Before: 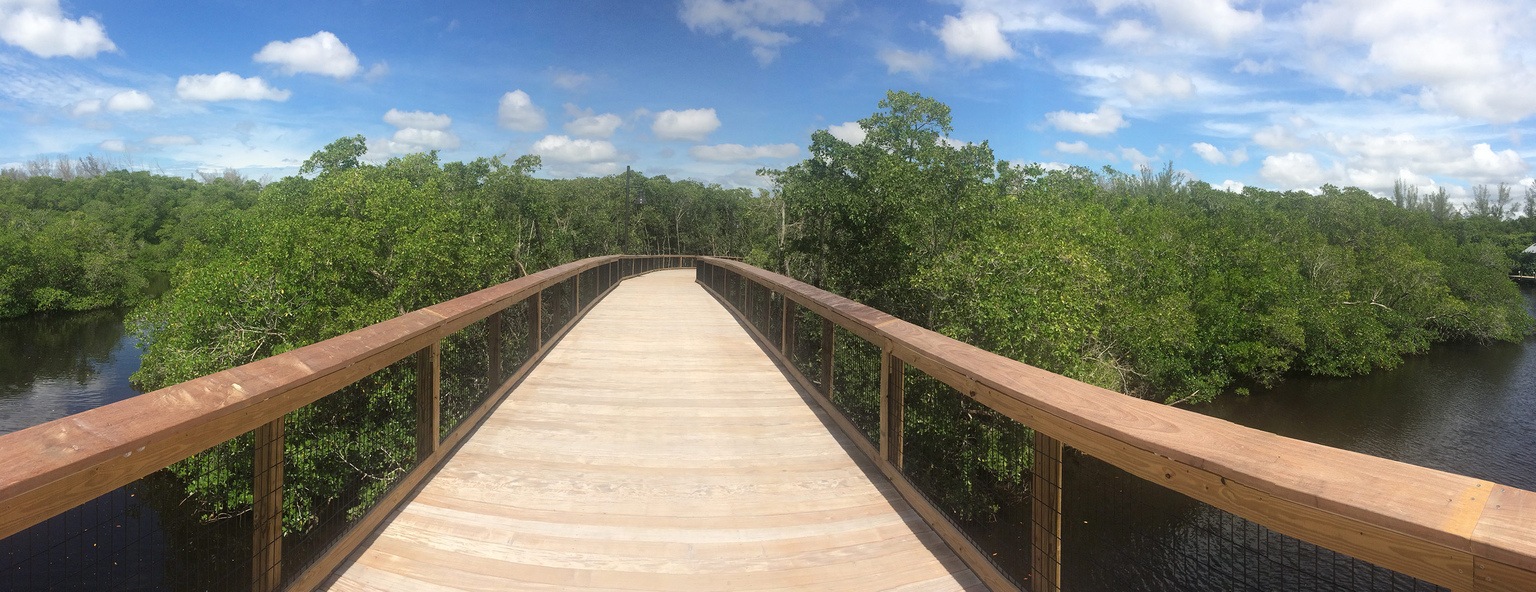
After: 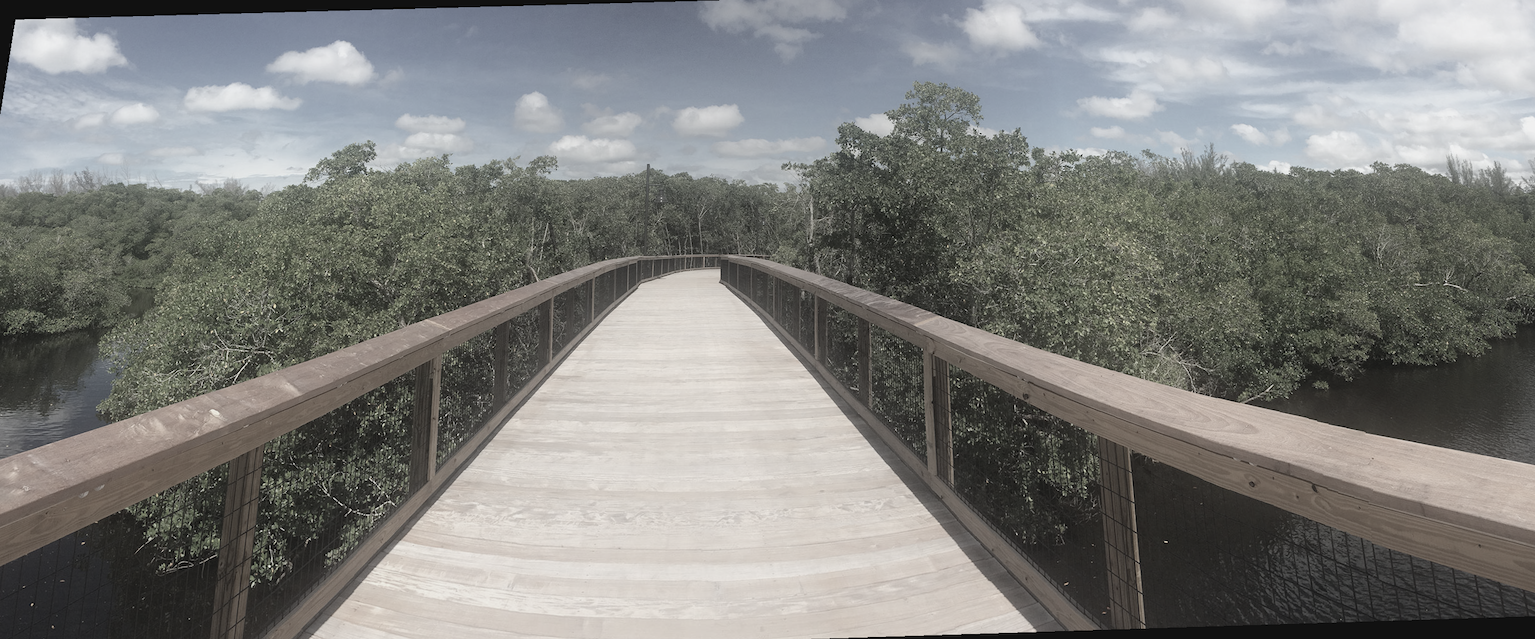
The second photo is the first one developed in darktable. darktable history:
rotate and perspective: rotation -1.68°, lens shift (vertical) -0.146, crop left 0.049, crop right 0.912, crop top 0.032, crop bottom 0.96
color correction: saturation 0.3
contrast brightness saturation: contrast -0.1, saturation -0.1
